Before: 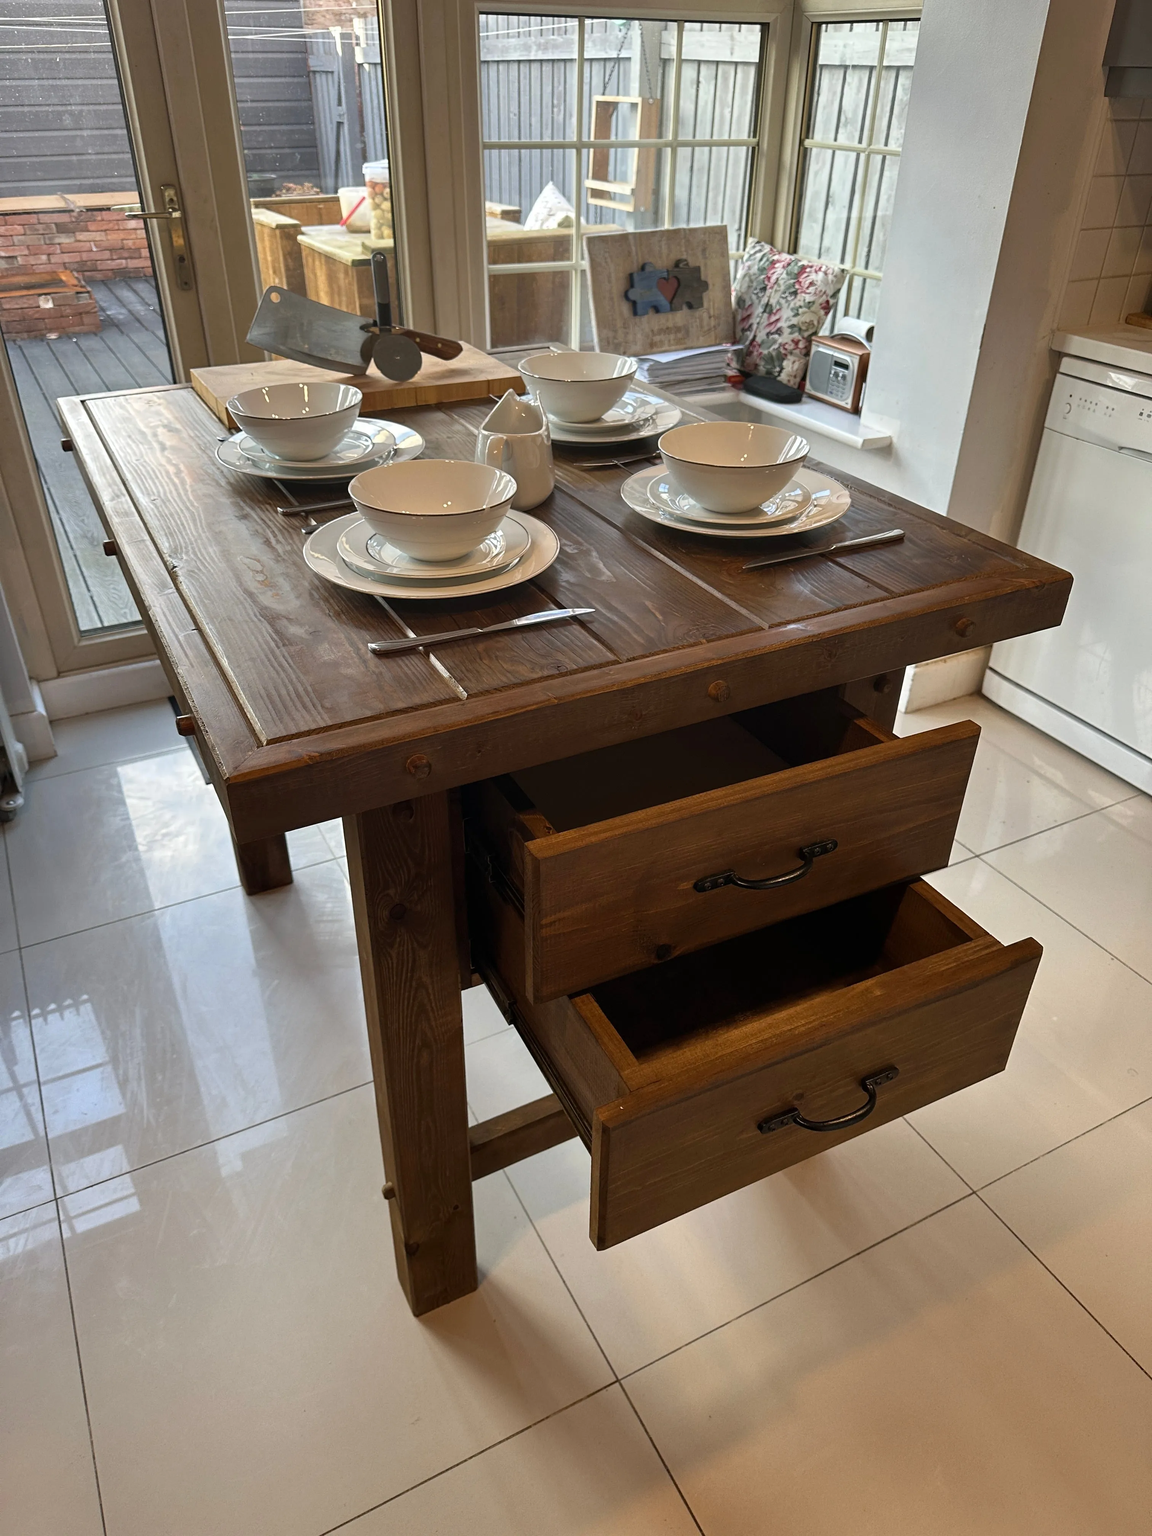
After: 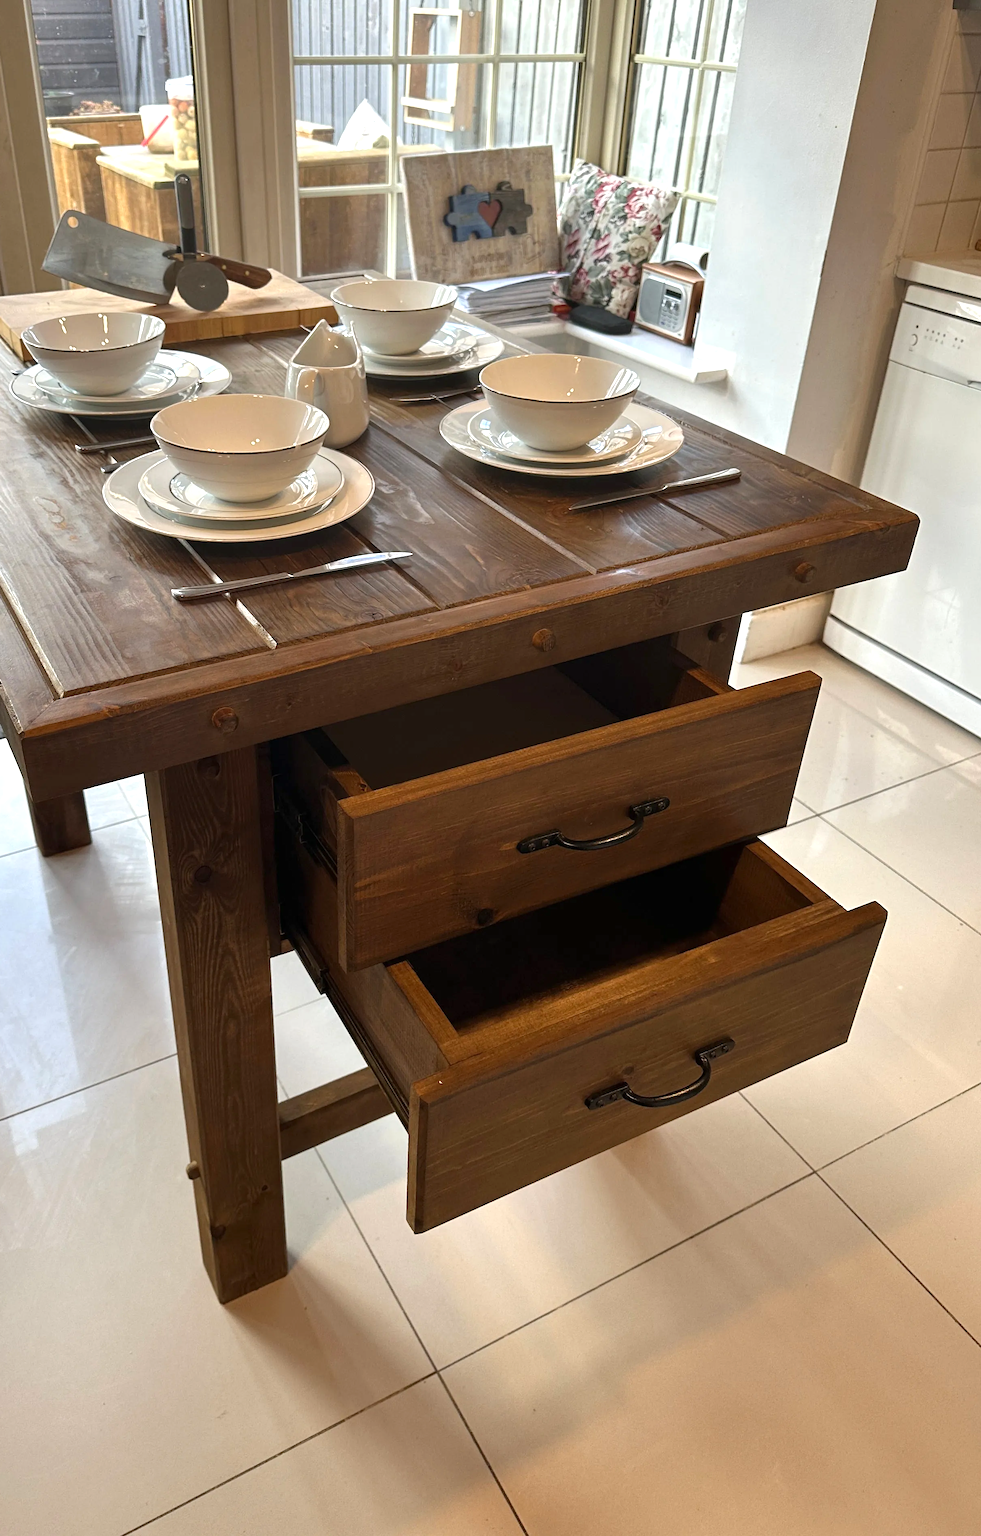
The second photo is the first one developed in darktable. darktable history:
exposure: exposure 0.556 EV, compensate highlight preservation false
crop and rotate: left 17.959%, top 5.771%, right 1.742%
